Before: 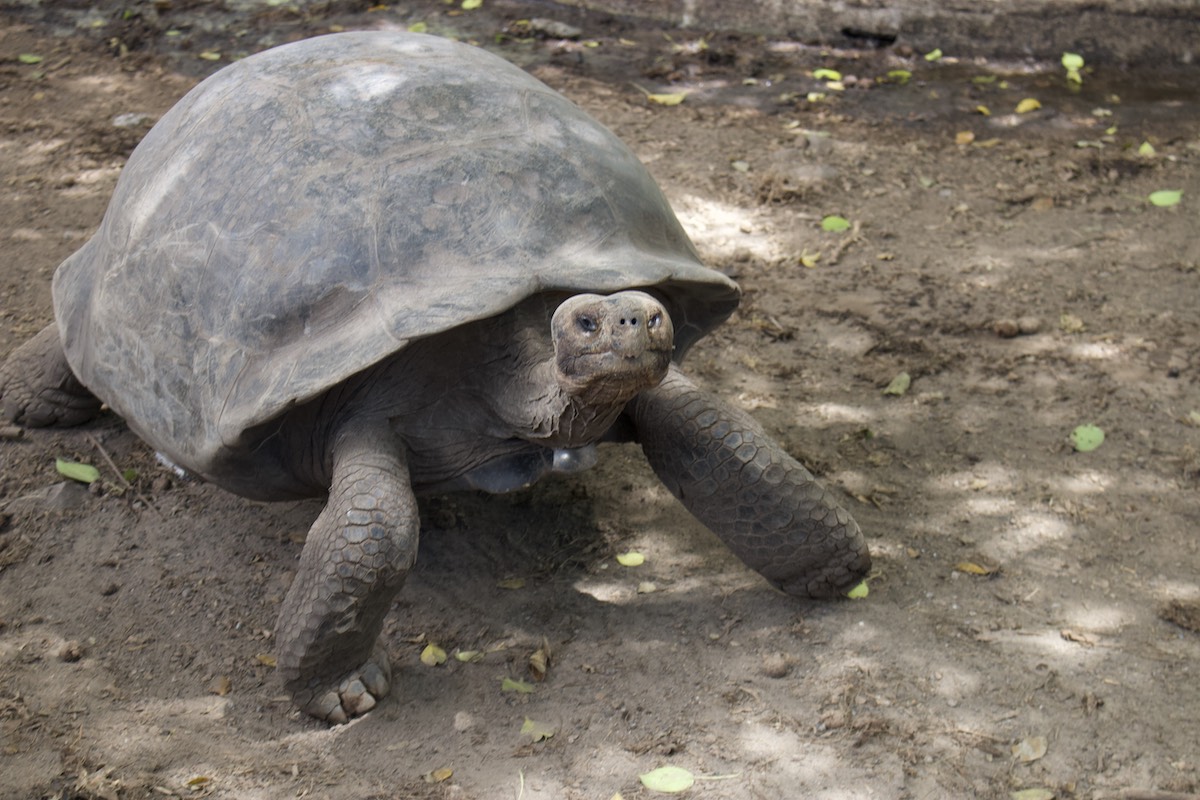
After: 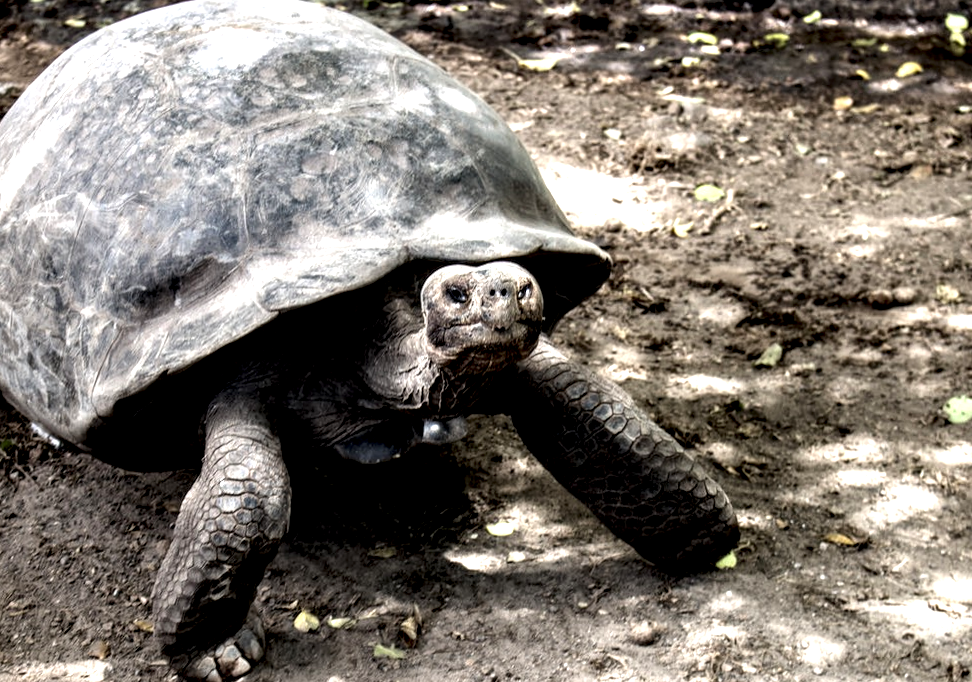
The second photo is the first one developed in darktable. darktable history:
local contrast: highlights 115%, shadows 42%, detail 293%
rotate and perspective: lens shift (vertical) 0.048, lens shift (horizontal) -0.024, automatic cropping off
crop: left 11.225%, top 5.381%, right 9.565%, bottom 10.314%
